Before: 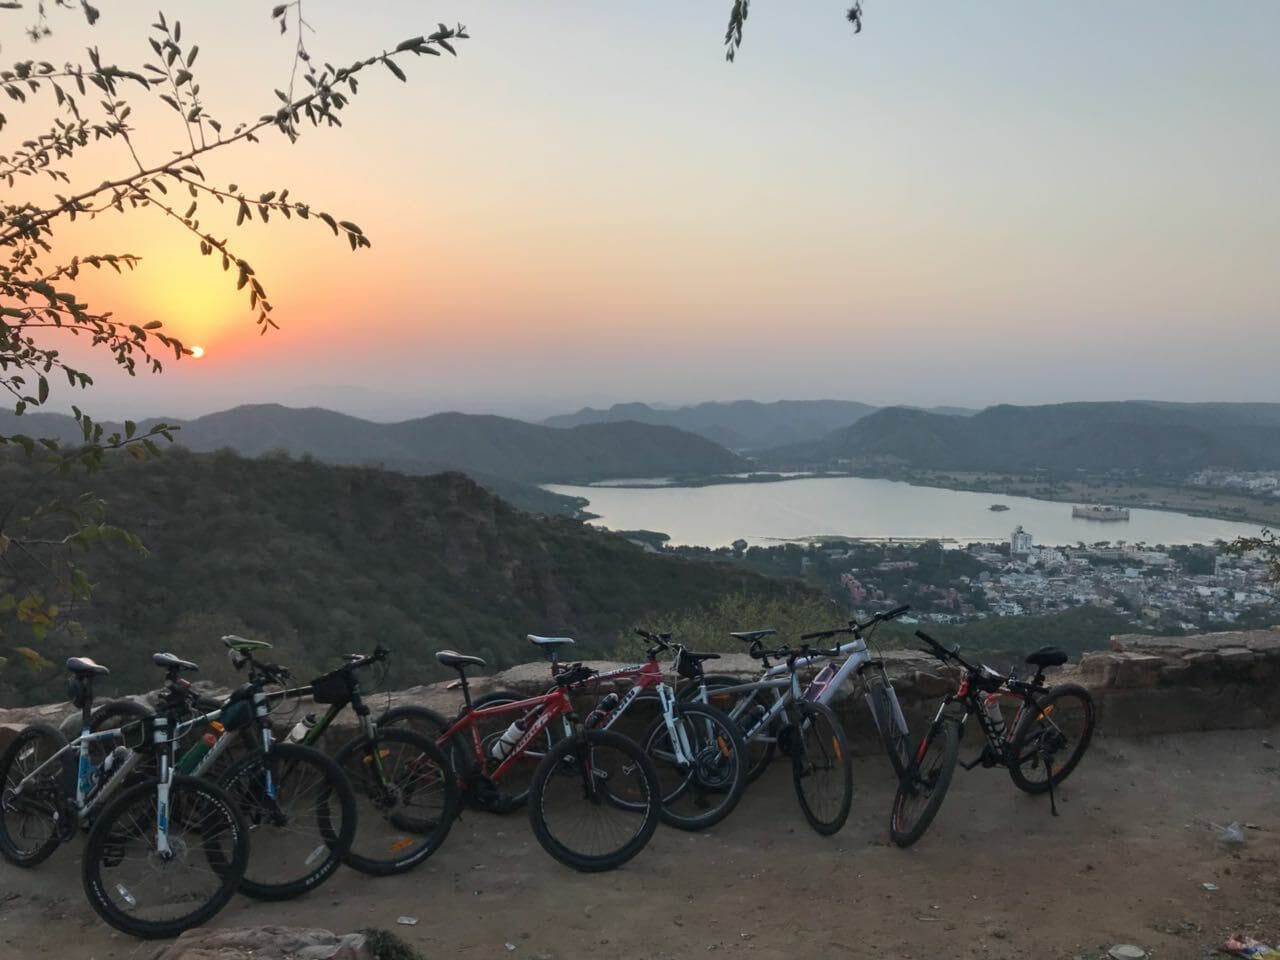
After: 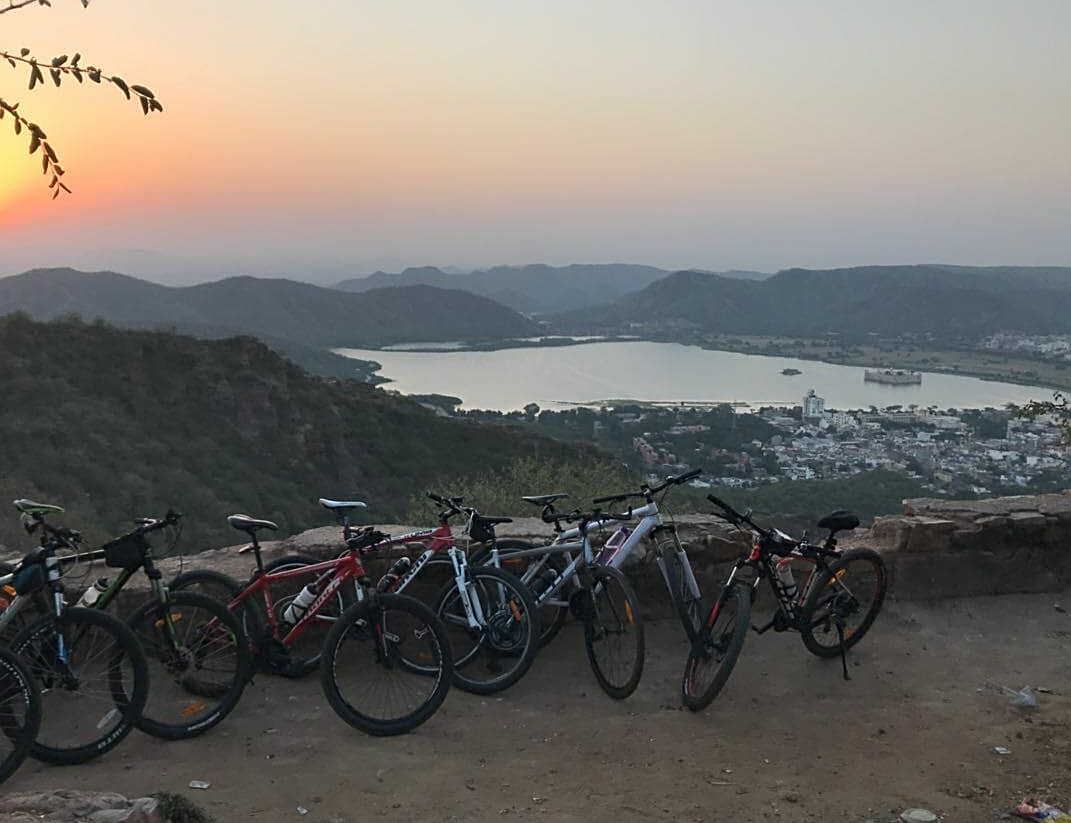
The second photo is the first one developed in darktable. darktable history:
sharpen: on, module defaults
crop: left 16.315%, top 14.246%
